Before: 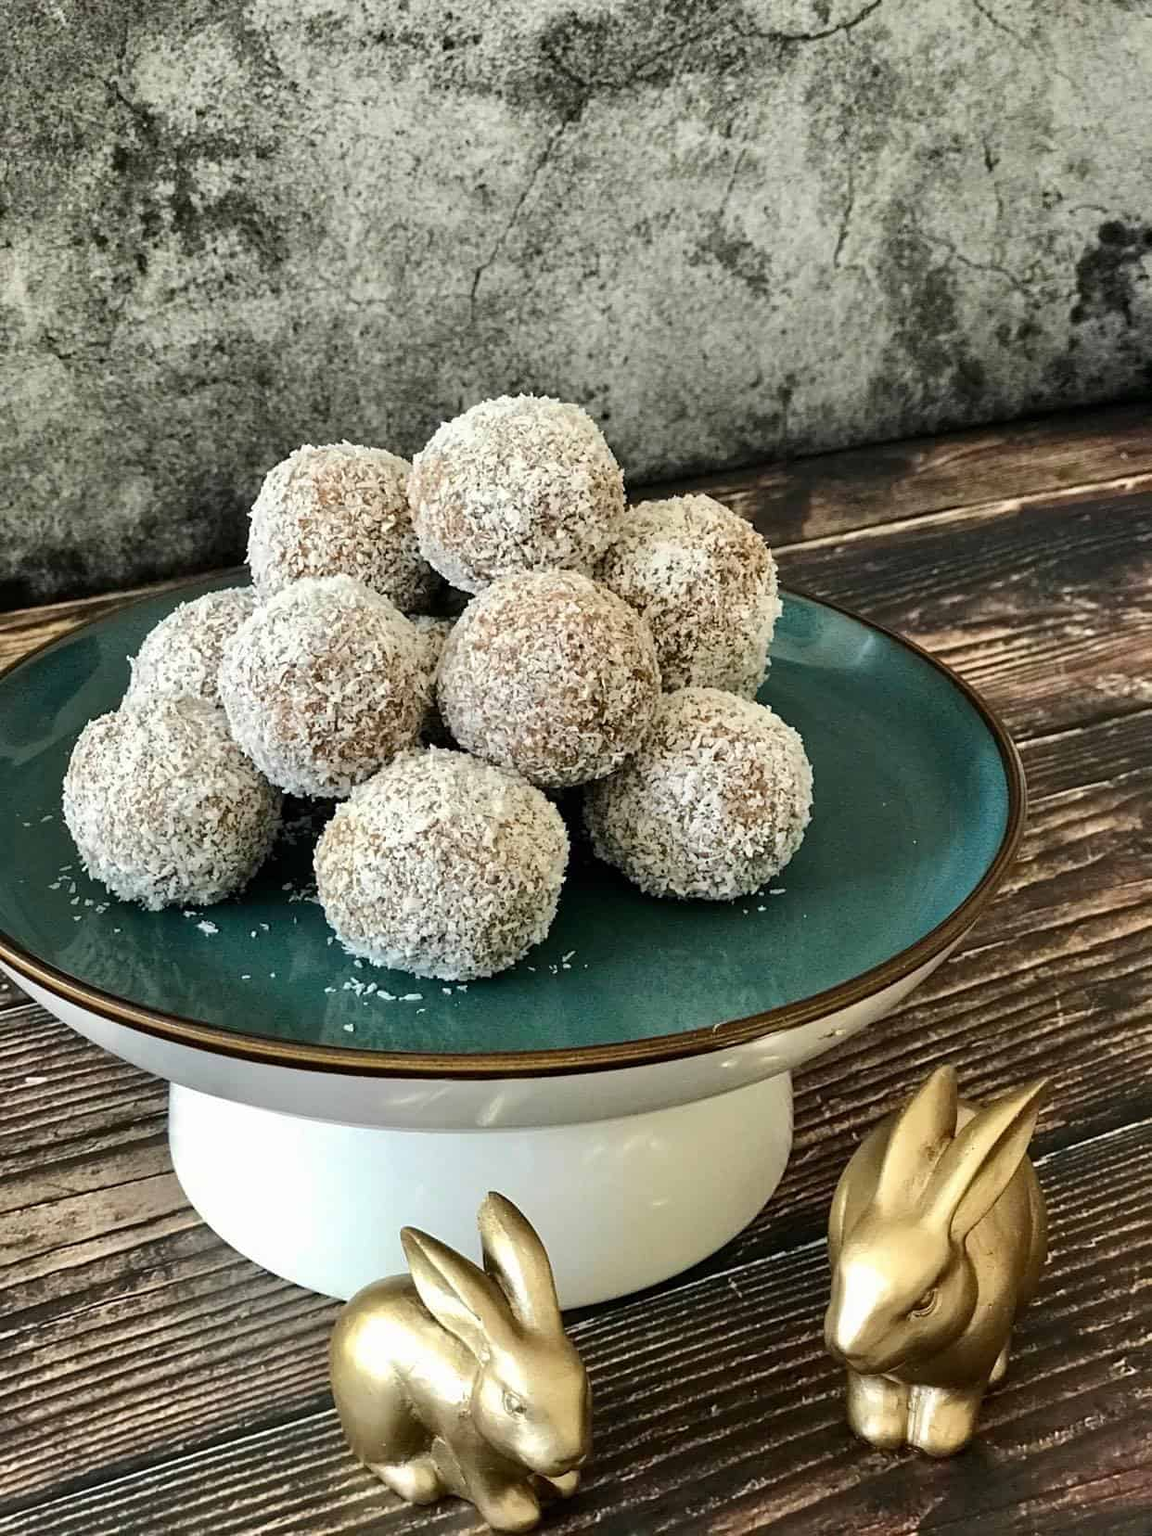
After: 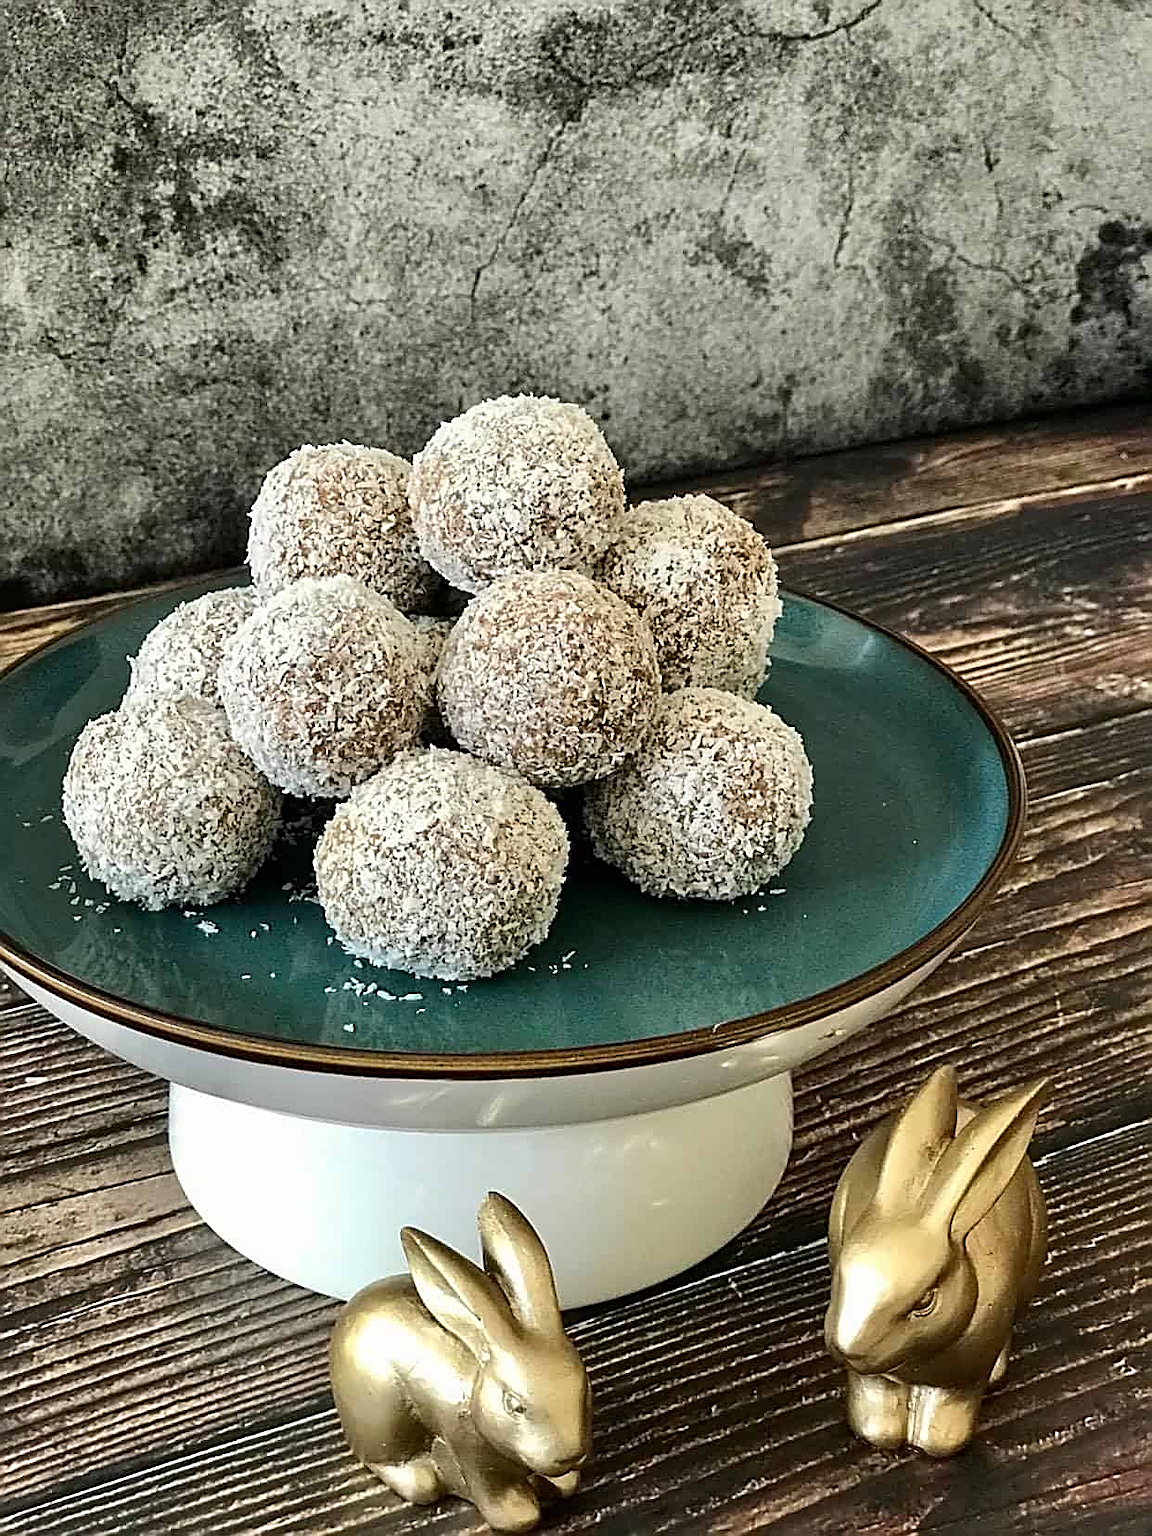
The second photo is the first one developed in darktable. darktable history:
sharpen: amount 0.892
